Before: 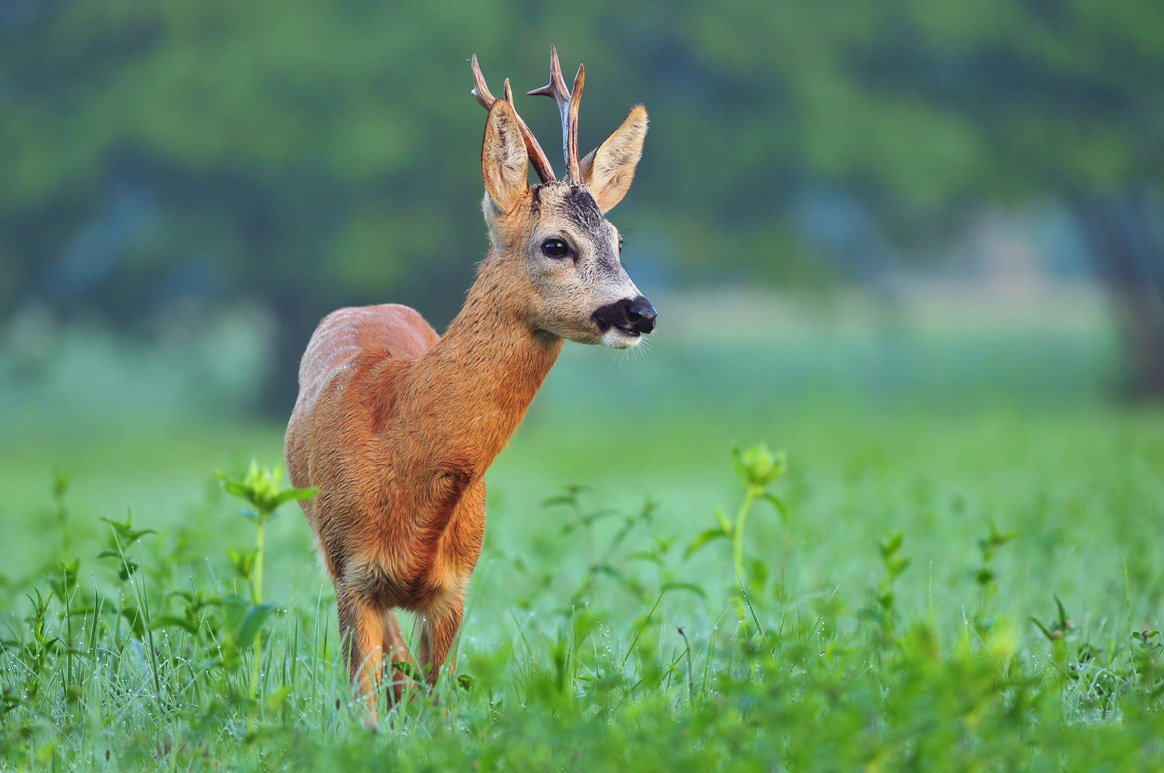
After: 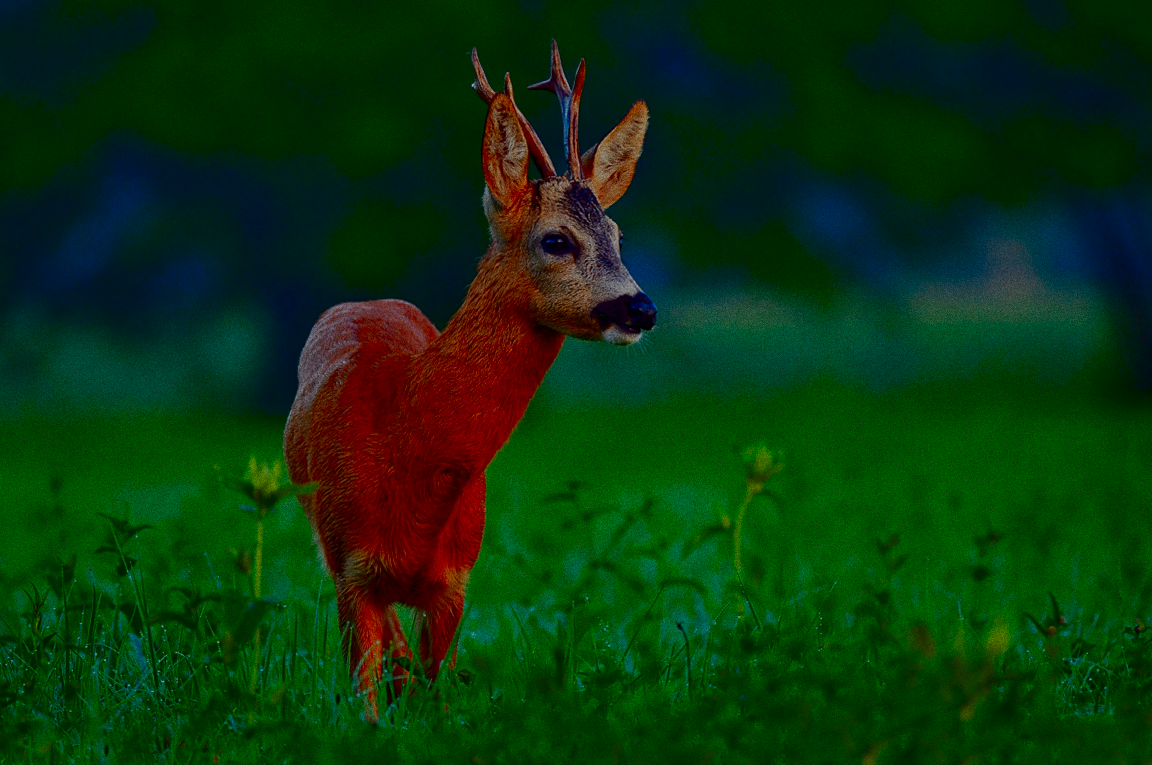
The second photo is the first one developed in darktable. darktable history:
contrast brightness saturation: brightness -1, saturation 1
sharpen: amount 0.2
tone equalizer: on, module defaults
grain: coarseness 11.82 ISO, strength 36.67%, mid-tones bias 74.17%
color zones: curves: ch1 [(0, 0.455) (0.063, 0.455) (0.286, 0.495) (0.429, 0.5) (0.571, 0.5) (0.714, 0.5) (0.857, 0.5) (1, 0.455)]; ch2 [(0, 0.532) (0.063, 0.521) (0.233, 0.447) (0.429, 0.489) (0.571, 0.5) (0.714, 0.5) (0.857, 0.5) (1, 0.532)]
filmic rgb: black relative exposure -7.65 EV, white relative exposure 4.56 EV, hardness 3.61
rotate and perspective: rotation 0.174°, lens shift (vertical) 0.013, lens shift (horizontal) 0.019, shear 0.001, automatic cropping original format, crop left 0.007, crop right 0.991, crop top 0.016, crop bottom 0.997
